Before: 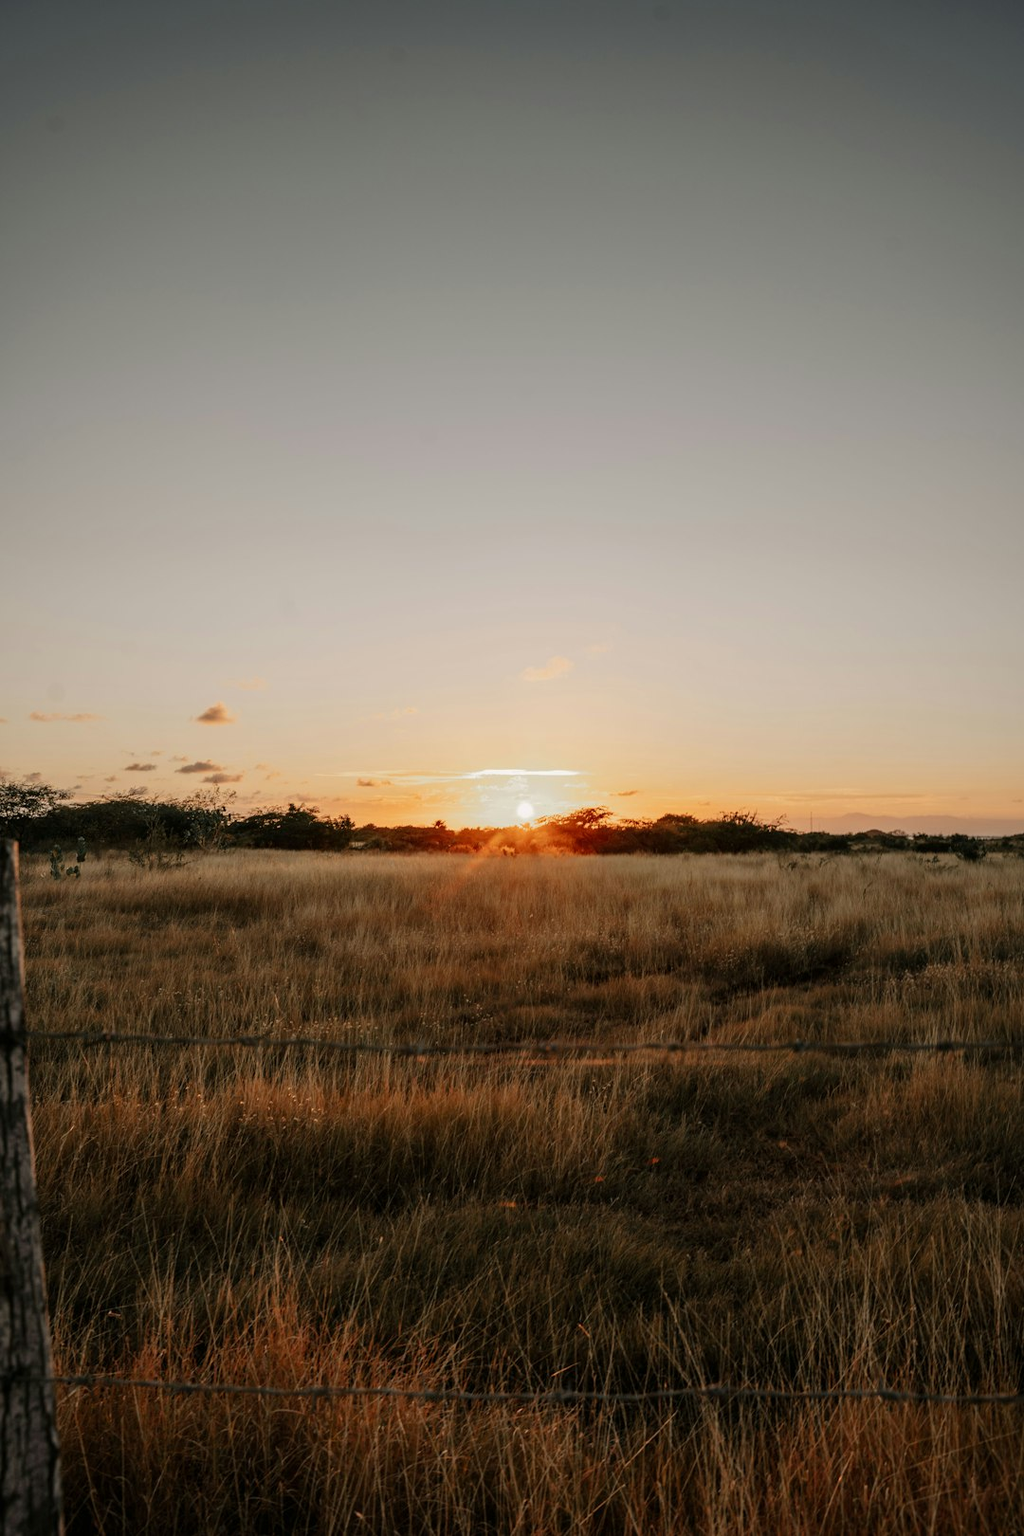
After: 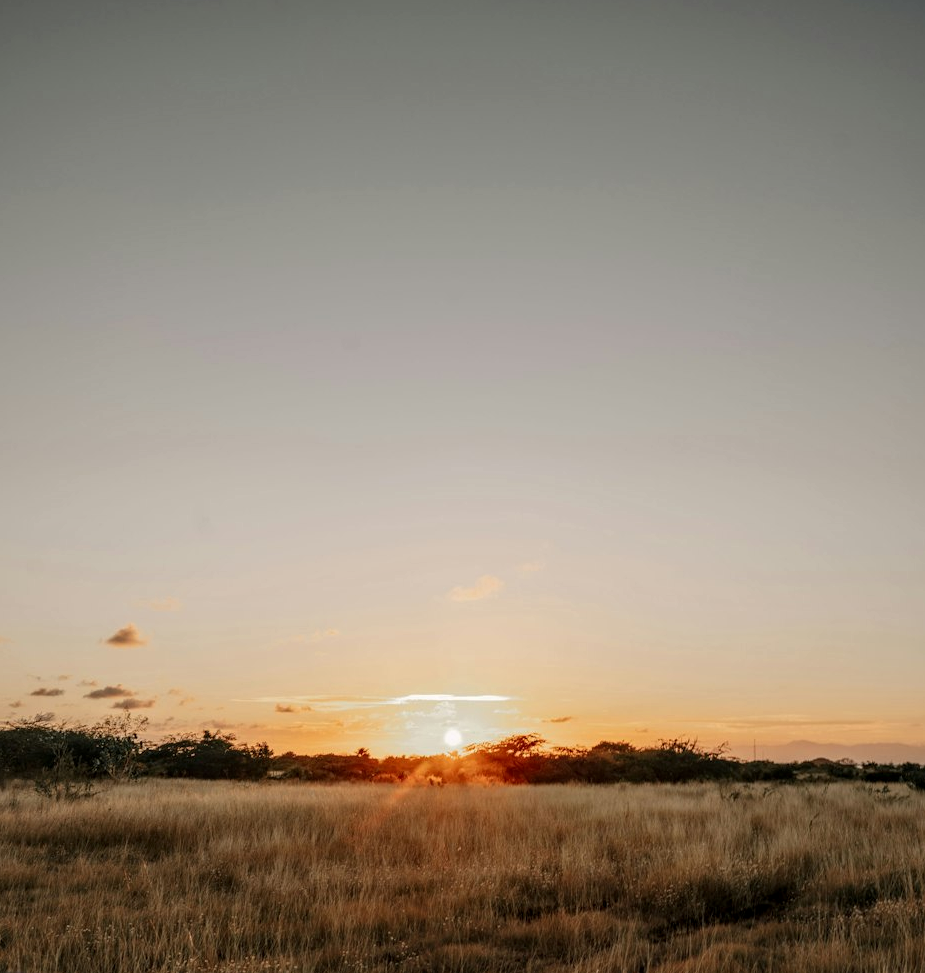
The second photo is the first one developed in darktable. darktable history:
crop and rotate: left 9.361%, top 7.243%, right 4.963%, bottom 32.652%
local contrast: on, module defaults
